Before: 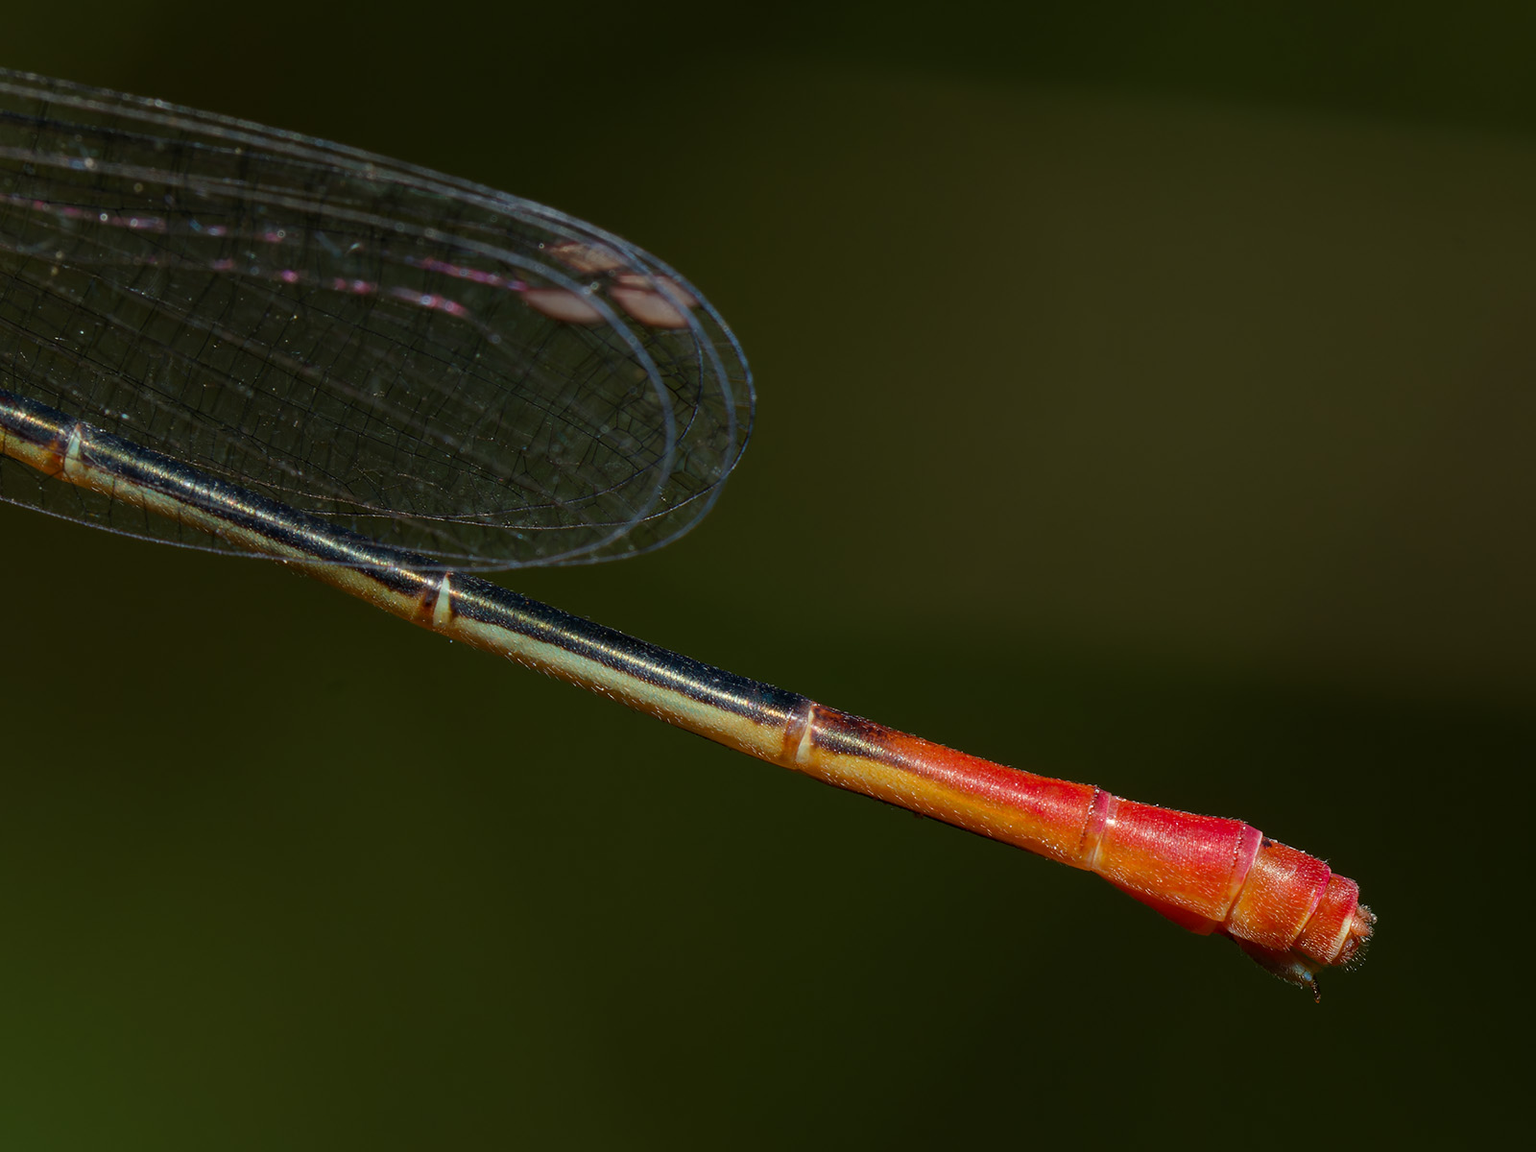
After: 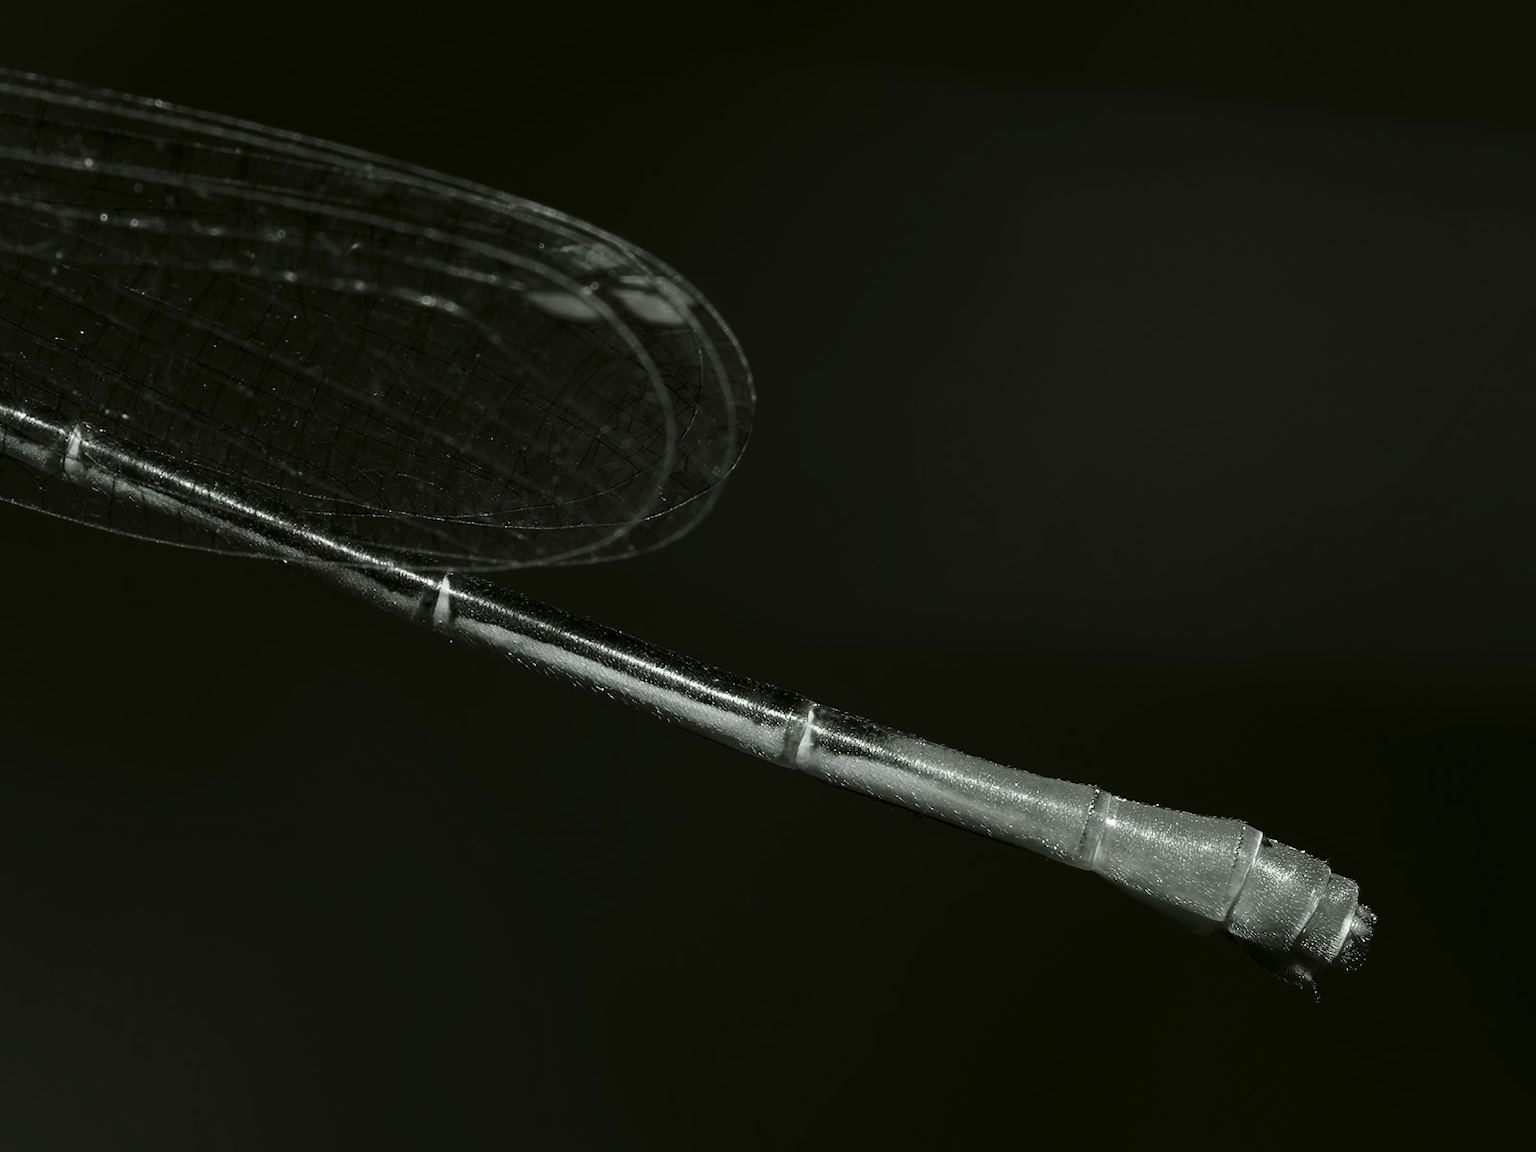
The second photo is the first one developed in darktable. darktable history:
color look up table: target L [89, 64.41, 56.07, 42.57, 30.54, 197.52, 90.19, 90.18, 77.04, 73.48, 80.77, 70.46, 68.05, 67.42, 61.18, 55.76, 59.34, 54.32, 41.58, 29.7, 85.98, 81.21, 80.84, 80.59, 74.85, 66.98, 57.58, 58.46, 57.59, 55.38, 45.27, 38.65, 26.06, 25.05, 26.95, 20.72, 17.67, 13.78, 11.21, 81.41, 81.34, 81.24, 80.95, 81.31, 81.14, 68.38, 62.98, 50.48, 46.18], target a [-5.633, -2.274, -2.327, -2.954, -2.152, 0, -0.001, -0.016, -2.762, -2.262, -4.634, -3.733, -2.286, -3.143, -2.968, -3.106, -3.092, -3.11, -3.376, -2.791, -5.074, -3.981, -4.591, -4.64, -4.087, -2.639, -2.981, -3.095, -3.099, -3.112, -2.864, -3.676, -1.692, -2.49, -2.836, -2.657, -3.182, -2.979, -3.495, -4.665, -4.663, -4.66, -4.471, -4.66, -4.656, -2.282, -2.928, -3.021, -2.863], target b [3.469, 0.938, 1.081, 2.264, 2.406, 0.002, 0.01, 0.02, 1.265, 1.048, 2.746, 2.297, 1.061, 2.245, 2.258, 2.709, 2.695, 2.712, 3.641, 3.375, 2.96, 2.669, 2.74, 2.746, 2.387, 1.412, 2.282, 2.698, 2.703, 2.716, 2.649, 3.838, 3.022, 3.024, 3.908, 4.722, 5.174, 5.32, 7.138, 2.756, 2.755, 2.753, 2.423, 2.754, 2.752, 1.058, 1.882, 2.368, 2.65], num patches 49
tone curve: curves: ch0 [(0, 0) (0.003, 0.002) (0.011, 0.006) (0.025, 0.014) (0.044, 0.025) (0.069, 0.039) (0.1, 0.056) (0.136, 0.082) (0.177, 0.116) (0.224, 0.163) (0.277, 0.233) (0.335, 0.311) (0.399, 0.396) (0.468, 0.488) (0.543, 0.588) (0.623, 0.695) (0.709, 0.809) (0.801, 0.912) (0.898, 0.997) (1, 1)], preserve colors none
